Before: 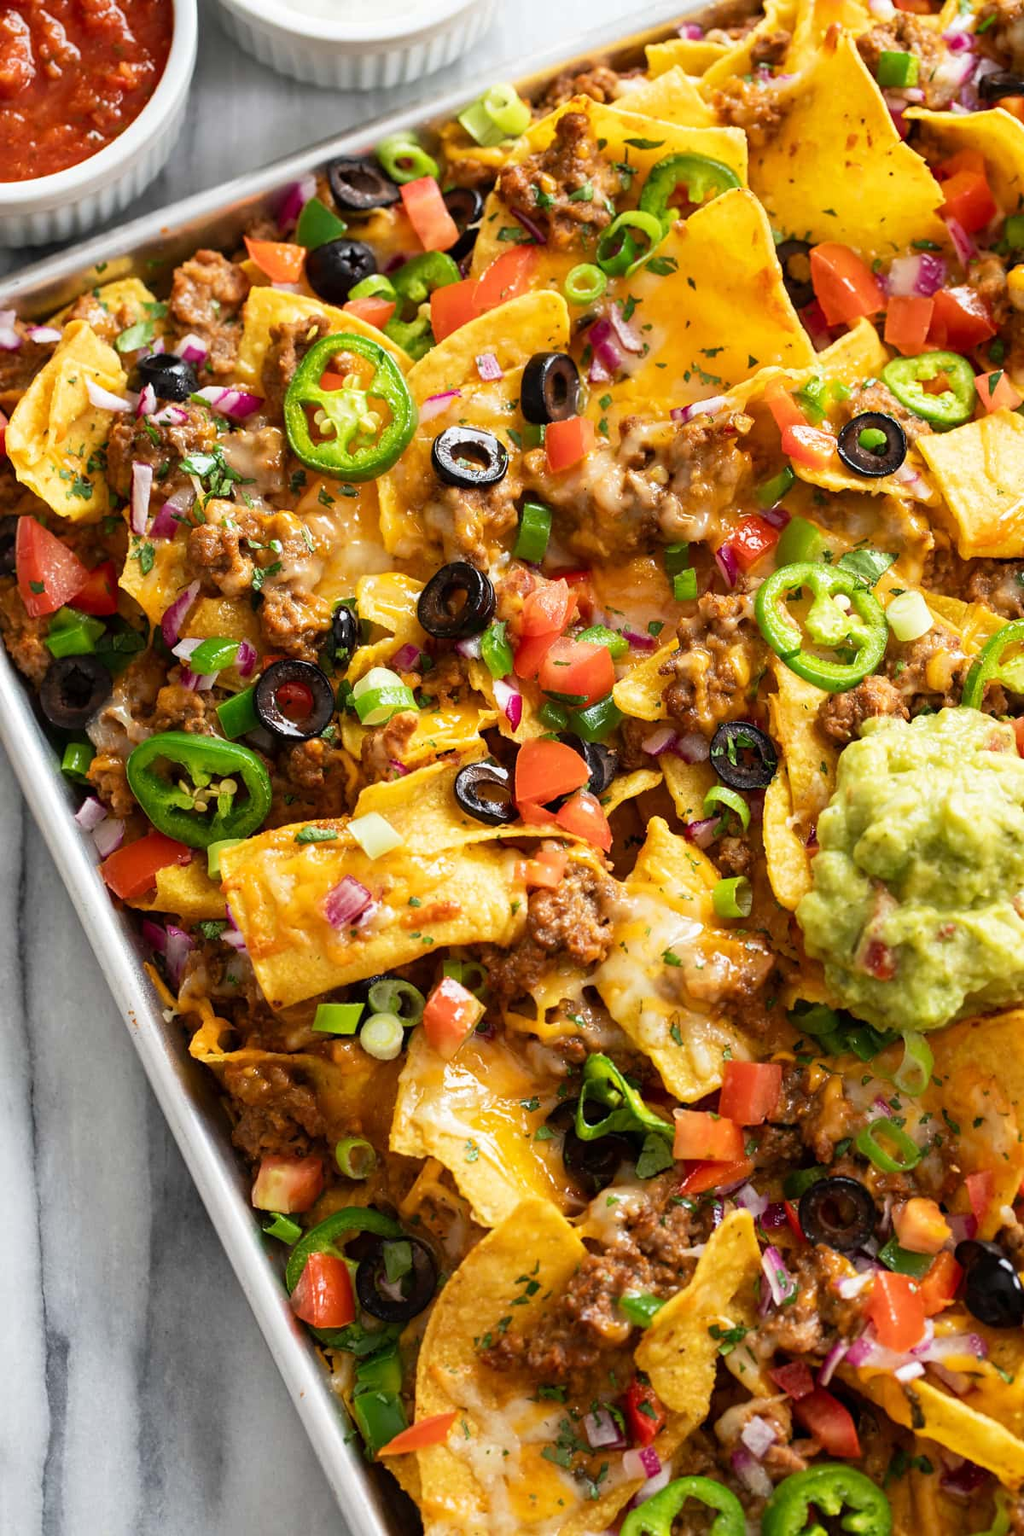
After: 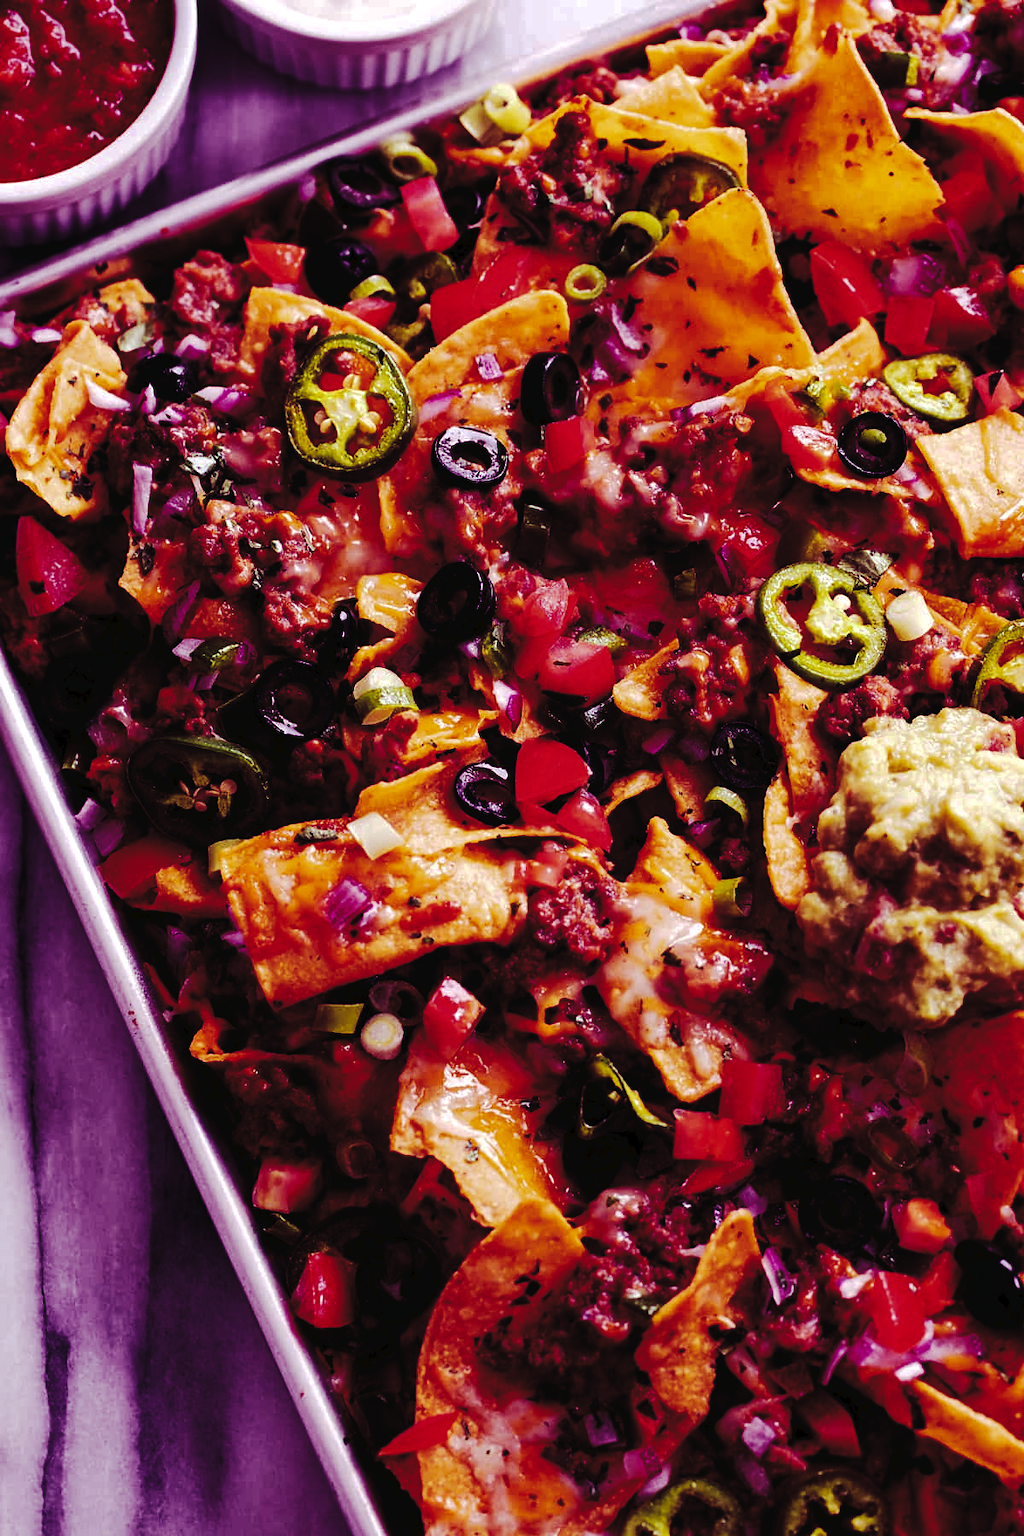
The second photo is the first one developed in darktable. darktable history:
levels: levels [0.101, 0.578, 0.953]
tone curve: curves: ch0 [(0, 0) (0.003, 0.15) (0.011, 0.151) (0.025, 0.15) (0.044, 0.15) (0.069, 0.151) (0.1, 0.153) (0.136, 0.16) (0.177, 0.183) (0.224, 0.21) (0.277, 0.253) (0.335, 0.309) (0.399, 0.389) (0.468, 0.479) (0.543, 0.58) (0.623, 0.677) (0.709, 0.747) (0.801, 0.808) (0.898, 0.87) (1, 1)], preserve colors none
white balance: emerald 1
color balance: mode lift, gamma, gain (sRGB), lift [1, 1, 0.101, 1]
